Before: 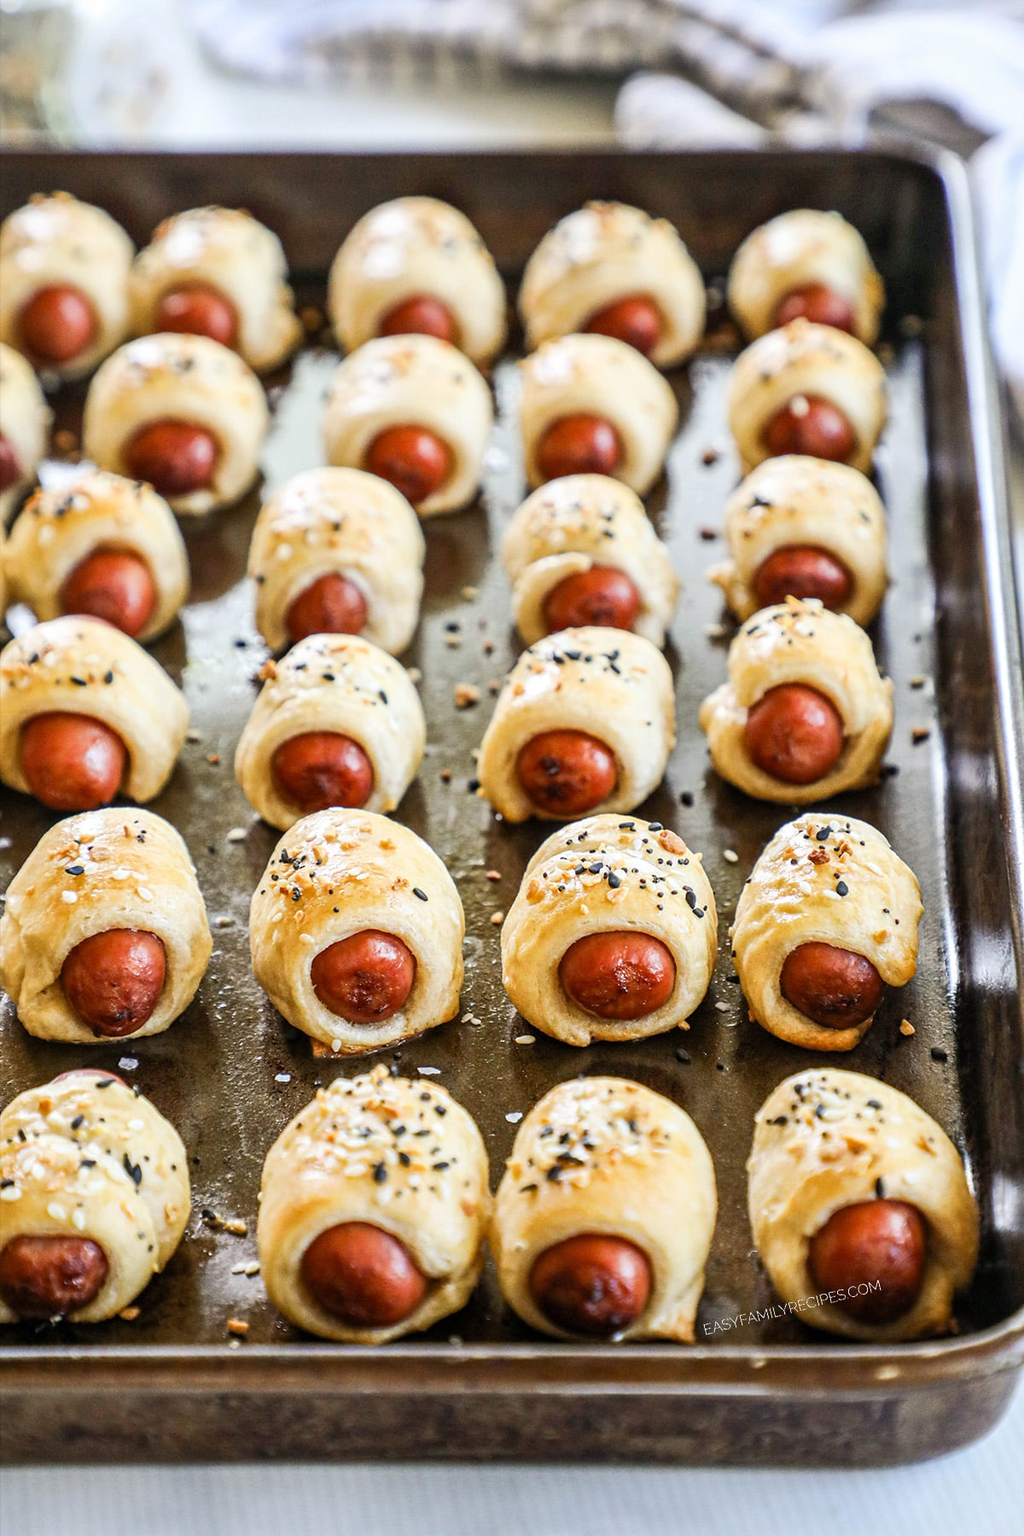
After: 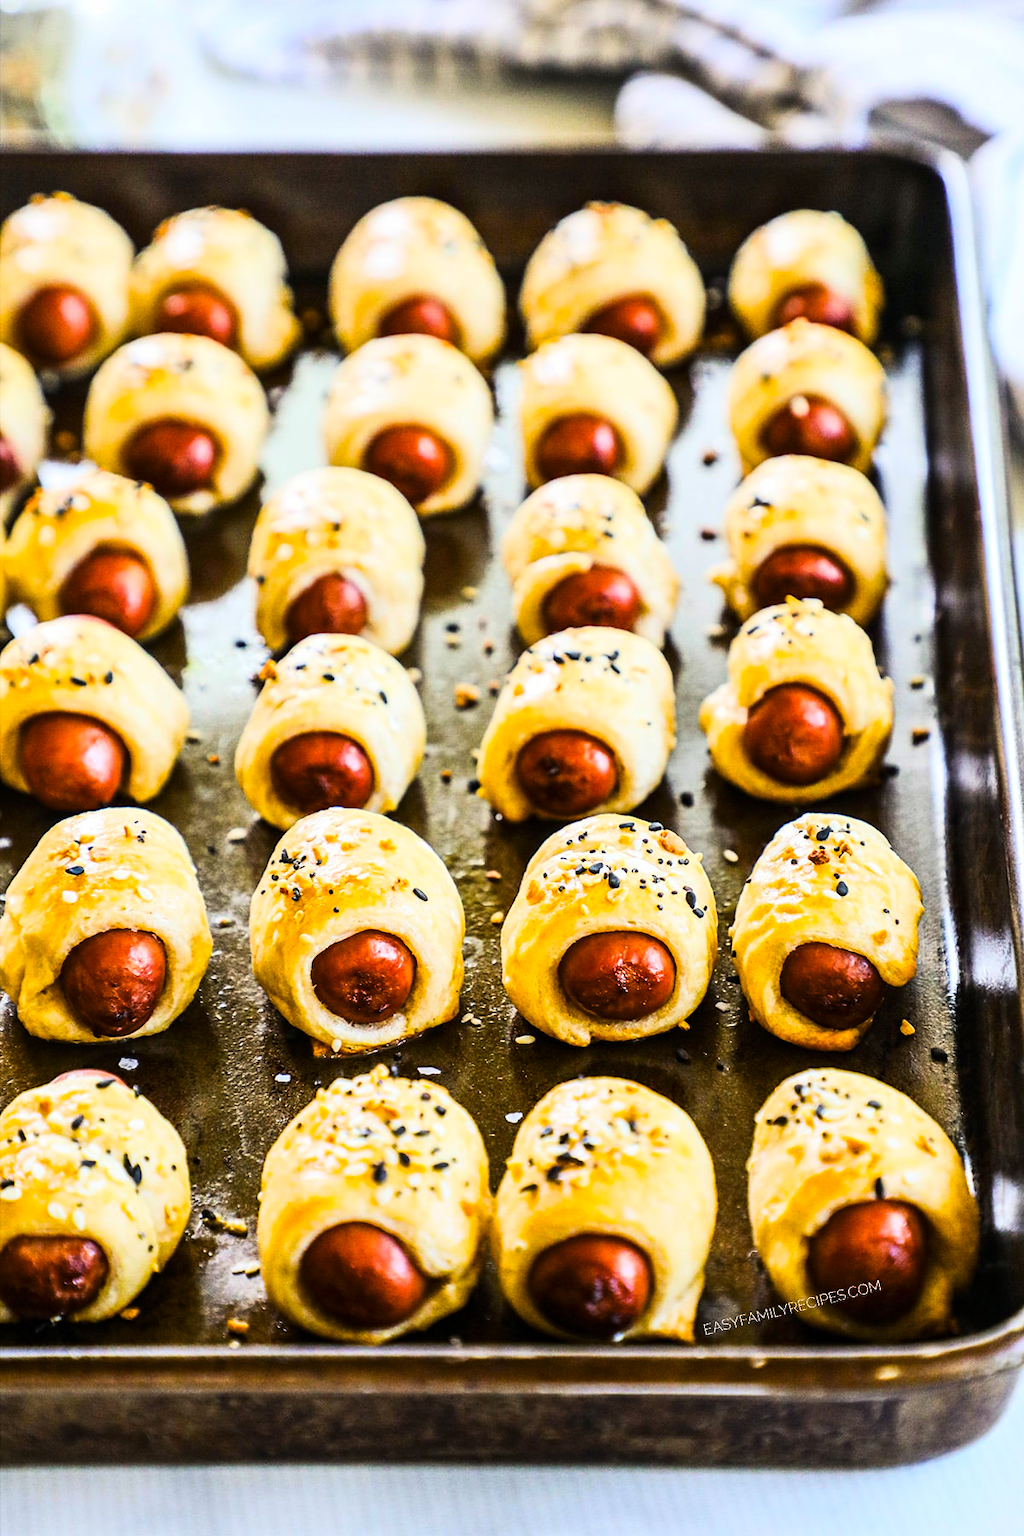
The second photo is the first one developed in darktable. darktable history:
tone curve: curves: ch0 [(0, 0) (0.195, 0.109) (0.751, 0.848) (1, 1)], color space Lab, linked channels, preserve colors none
color balance rgb: linear chroma grading › global chroma 15%, perceptual saturation grading › global saturation 30%
